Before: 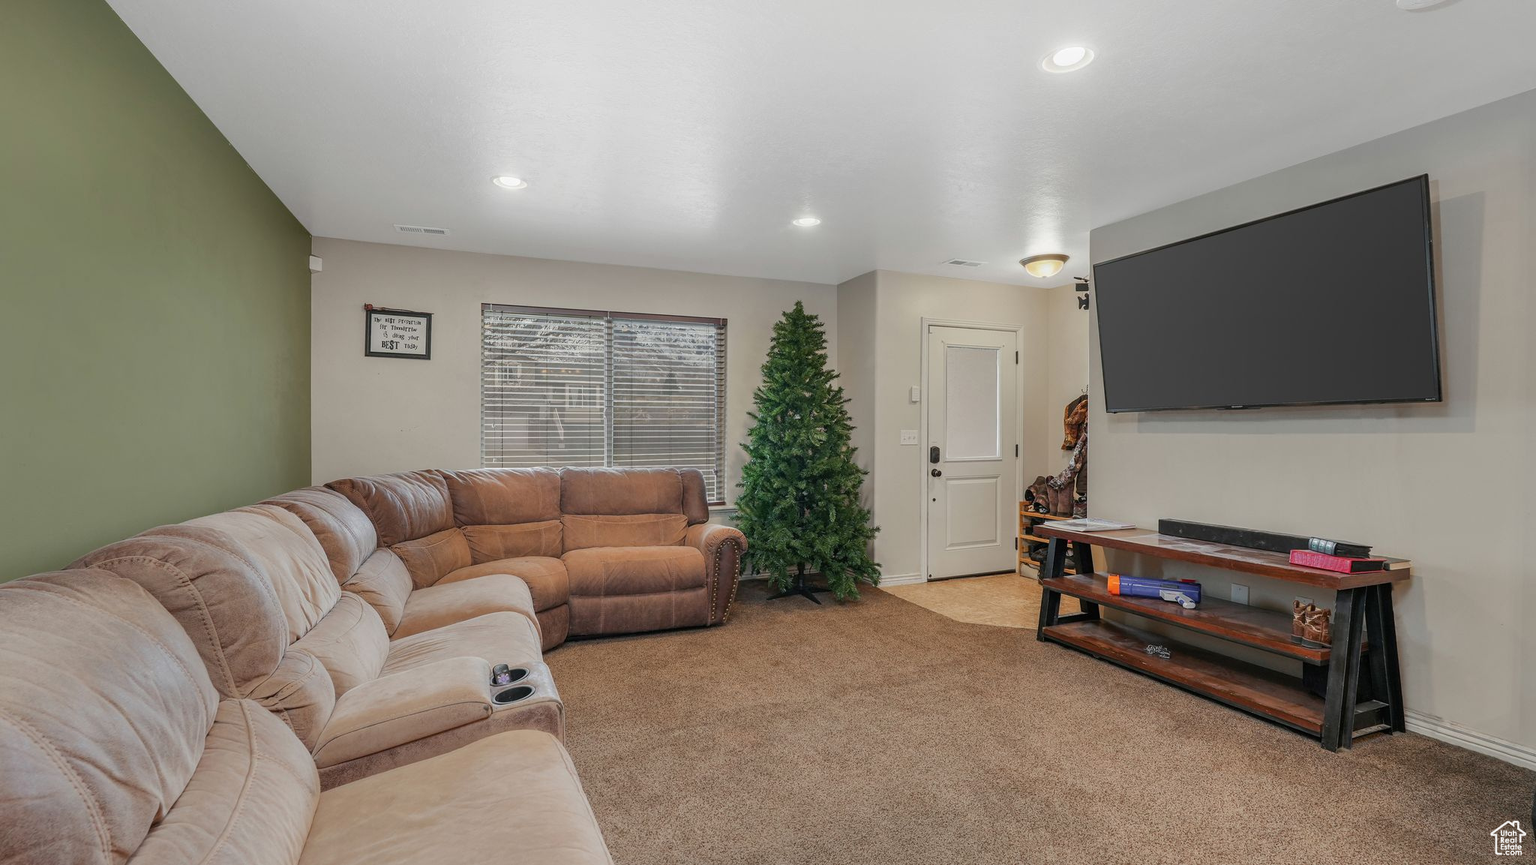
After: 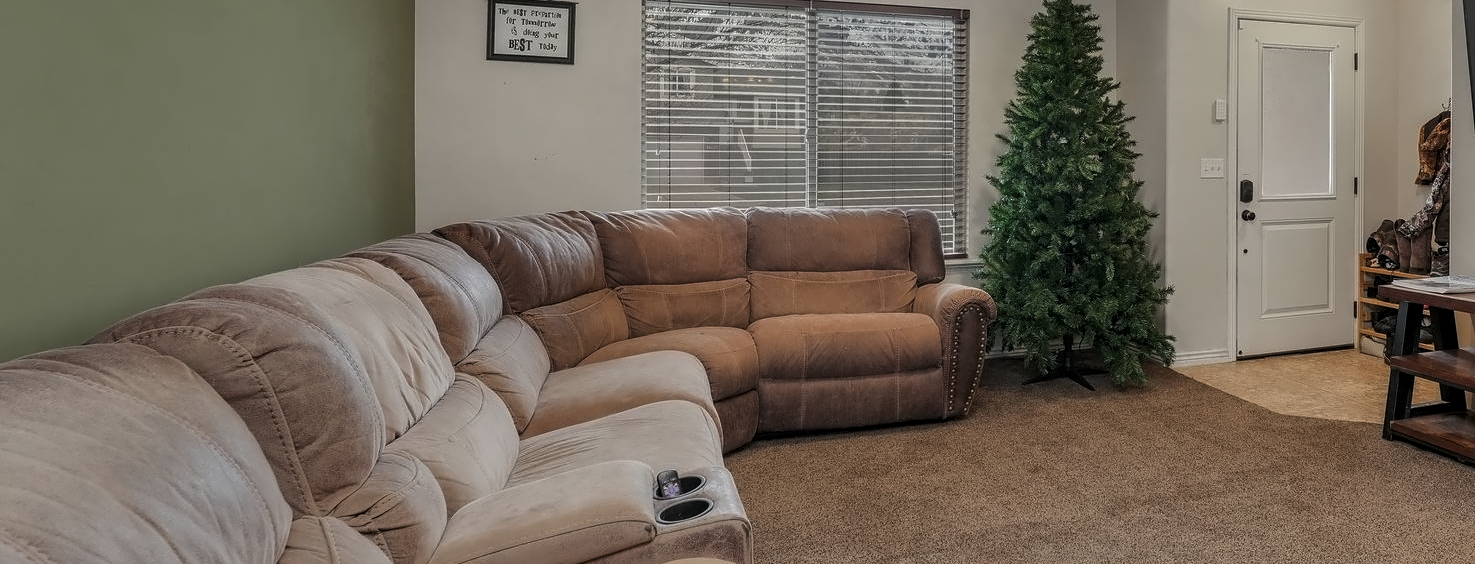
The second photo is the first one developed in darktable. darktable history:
crop: top 35.996%, right 27.959%, bottom 15.086%
levels: levels [0.029, 0.545, 0.971]
contrast equalizer: y [[0.5 ×4, 0.525, 0.667], [0.5 ×6], [0.5 ×6], [0 ×4, 0.042, 0], [0, 0, 0.004, 0.1, 0.191, 0.131]]
